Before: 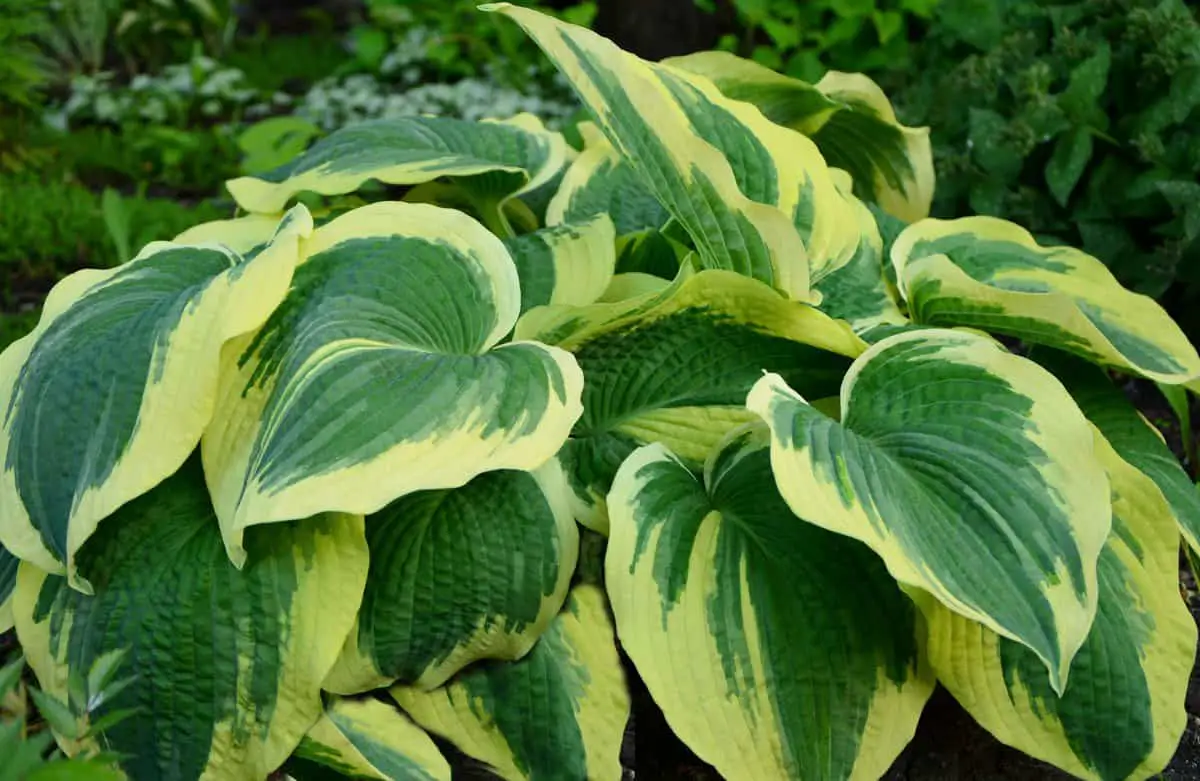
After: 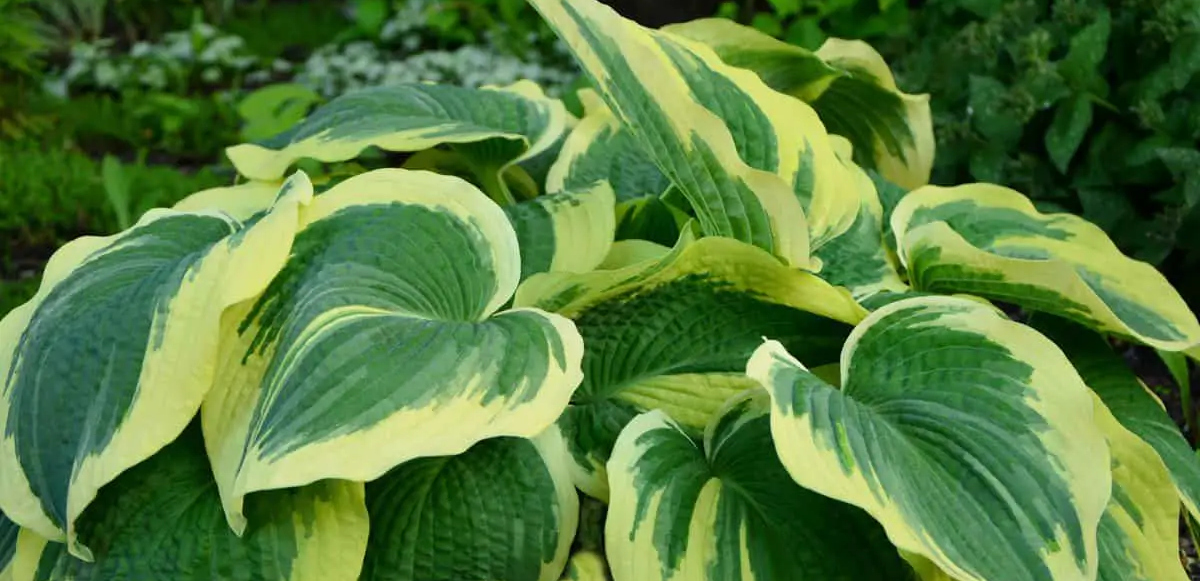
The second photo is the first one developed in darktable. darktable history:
crop: top 4.327%, bottom 21.221%
